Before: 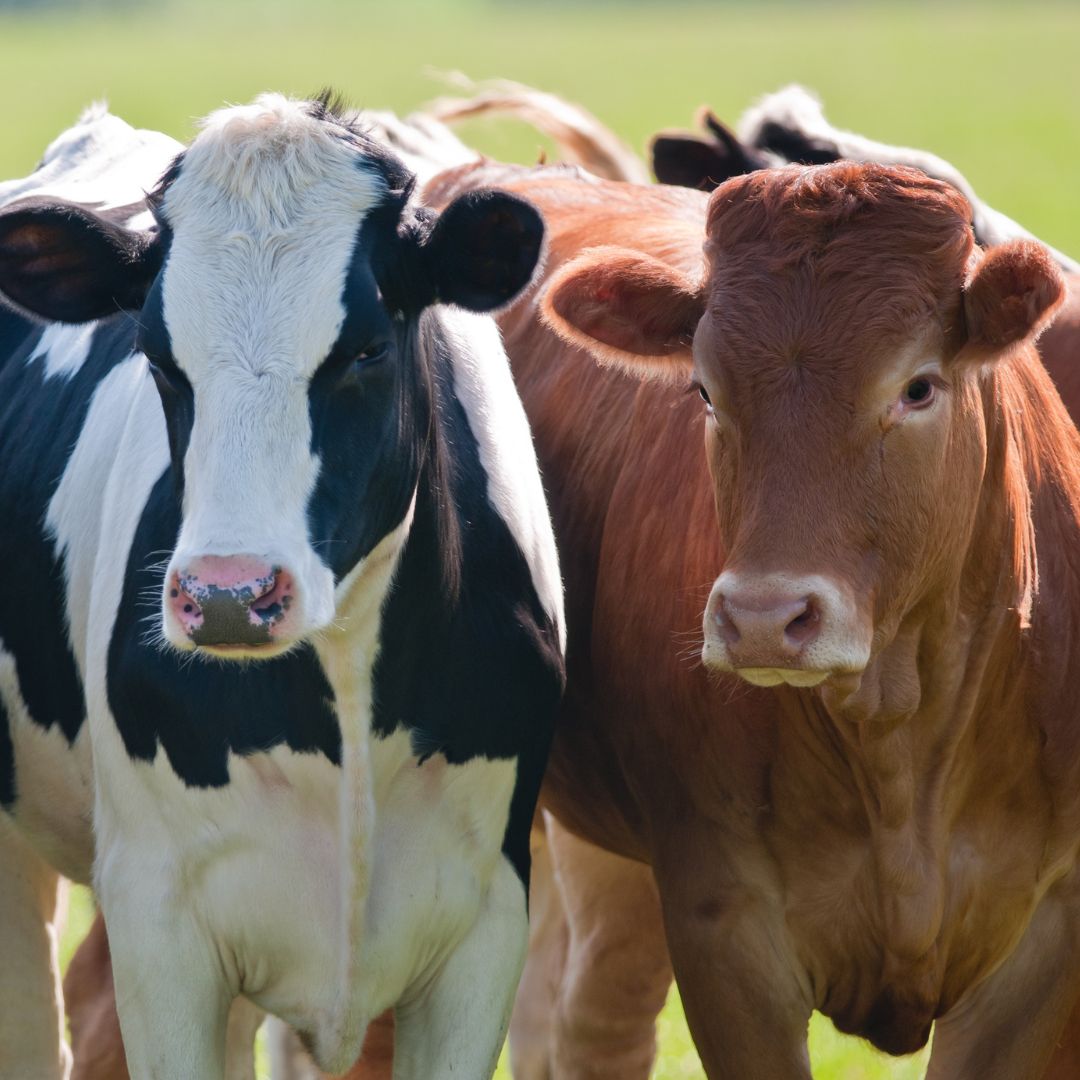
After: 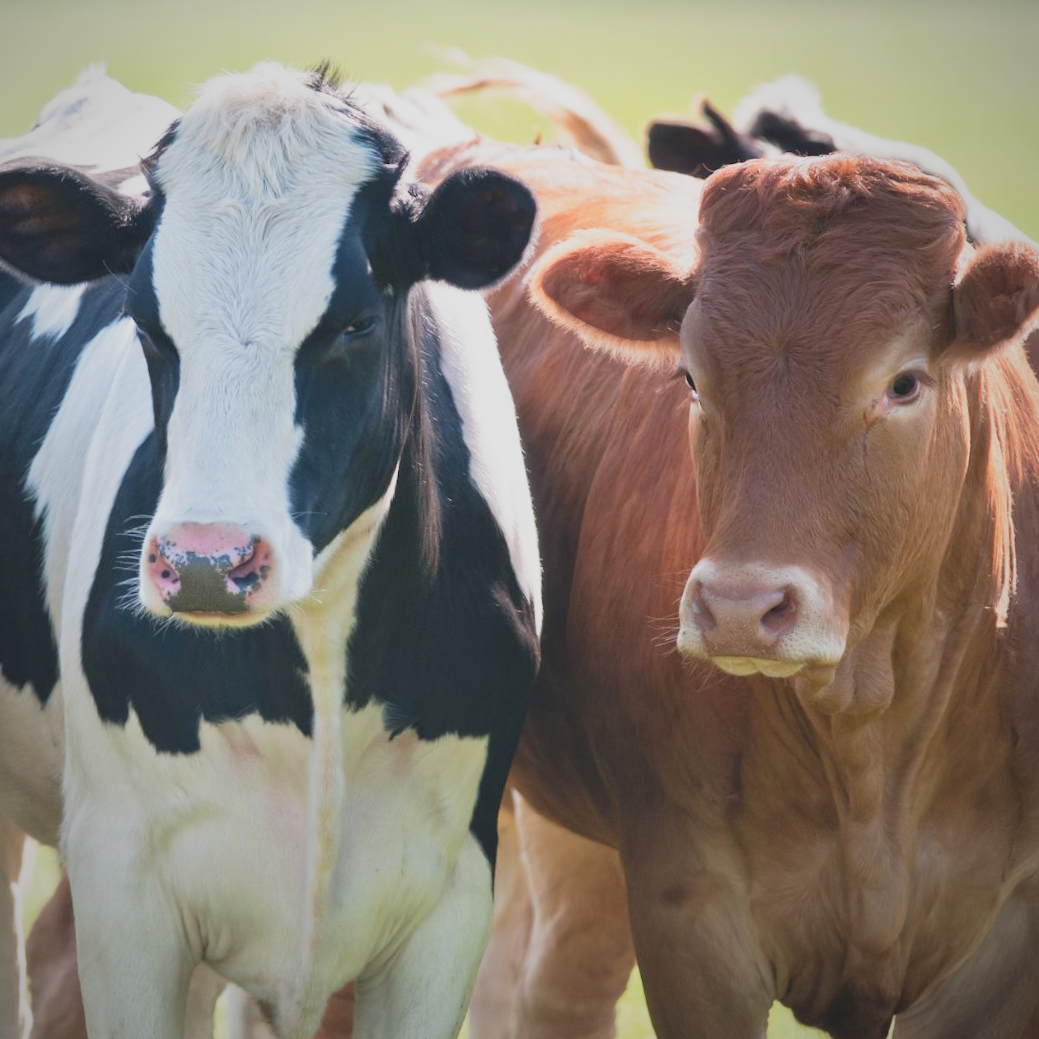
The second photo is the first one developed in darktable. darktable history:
vignetting: fall-off radius 69.47%, center (-0.033, -0.042), automatic ratio true
base curve: curves: ch0 [(0, 0) (0.088, 0.125) (0.176, 0.251) (0.354, 0.501) (0.613, 0.749) (1, 0.877)], preserve colors none
contrast brightness saturation: contrast -0.139, brightness 0.052, saturation -0.134
crop and rotate: angle -2.3°
